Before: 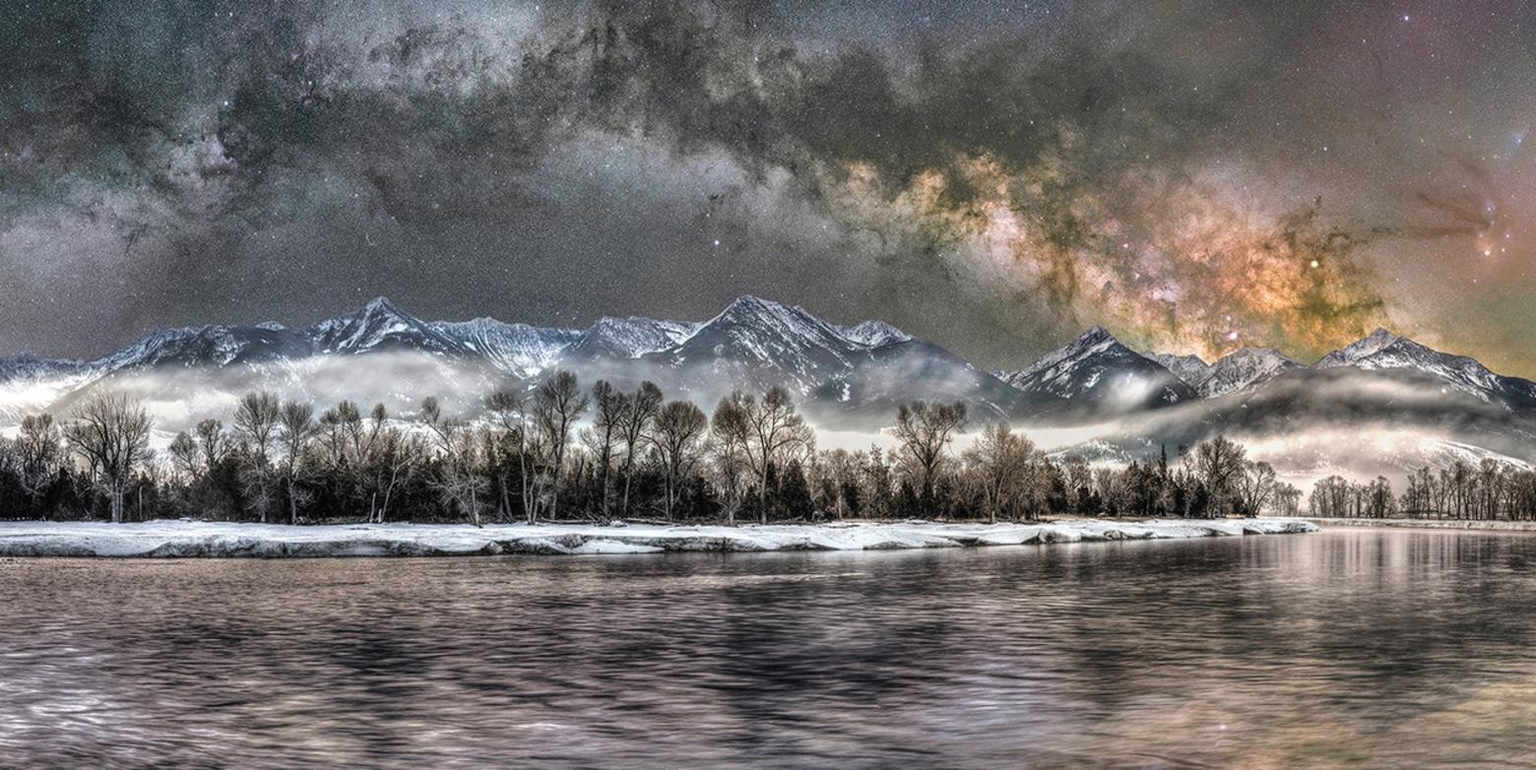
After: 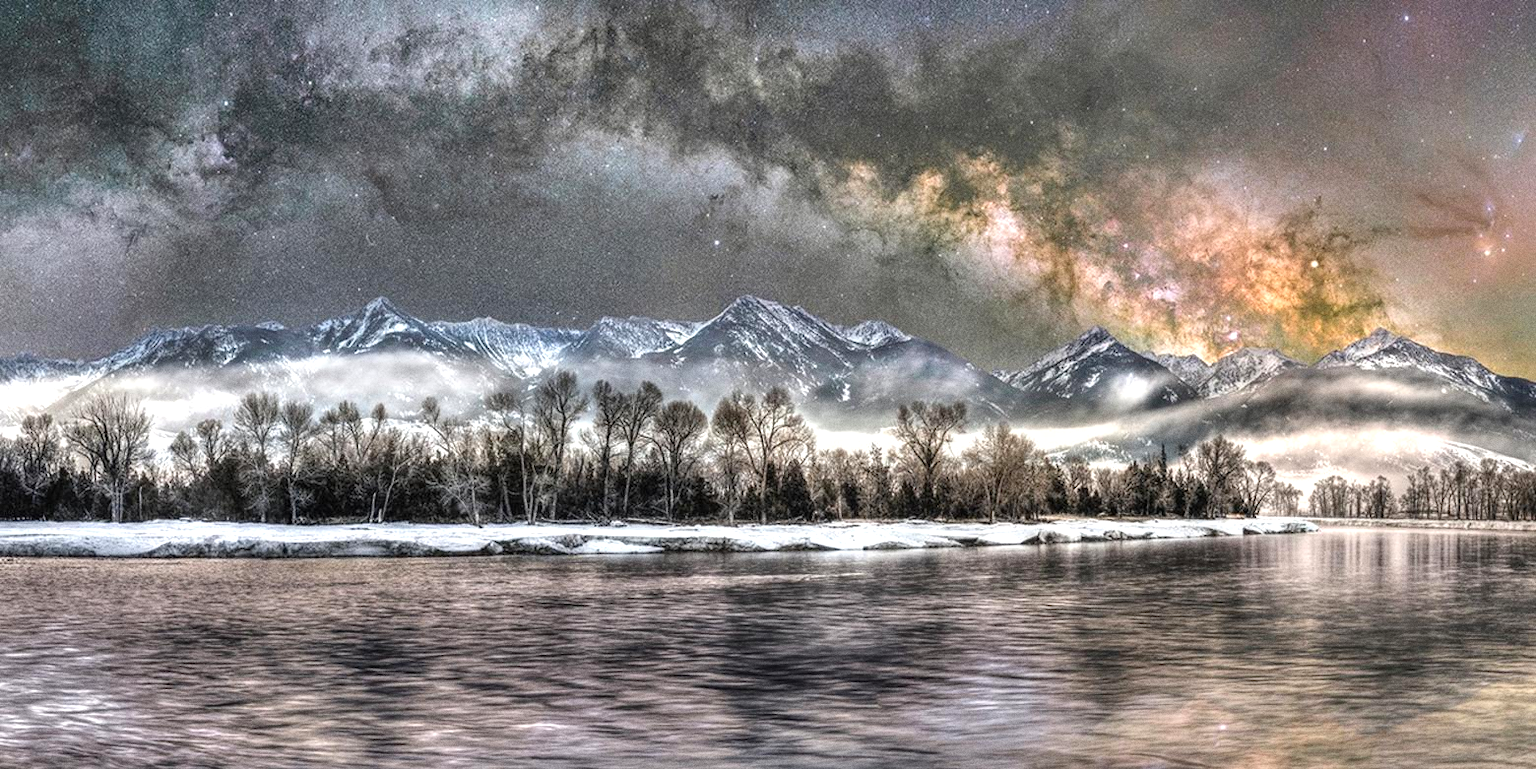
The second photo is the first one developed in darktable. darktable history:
grain: coarseness 0.47 ISO
exposure: black level correction 0, exposure 0.5 EV, compensate highlight preservation false
